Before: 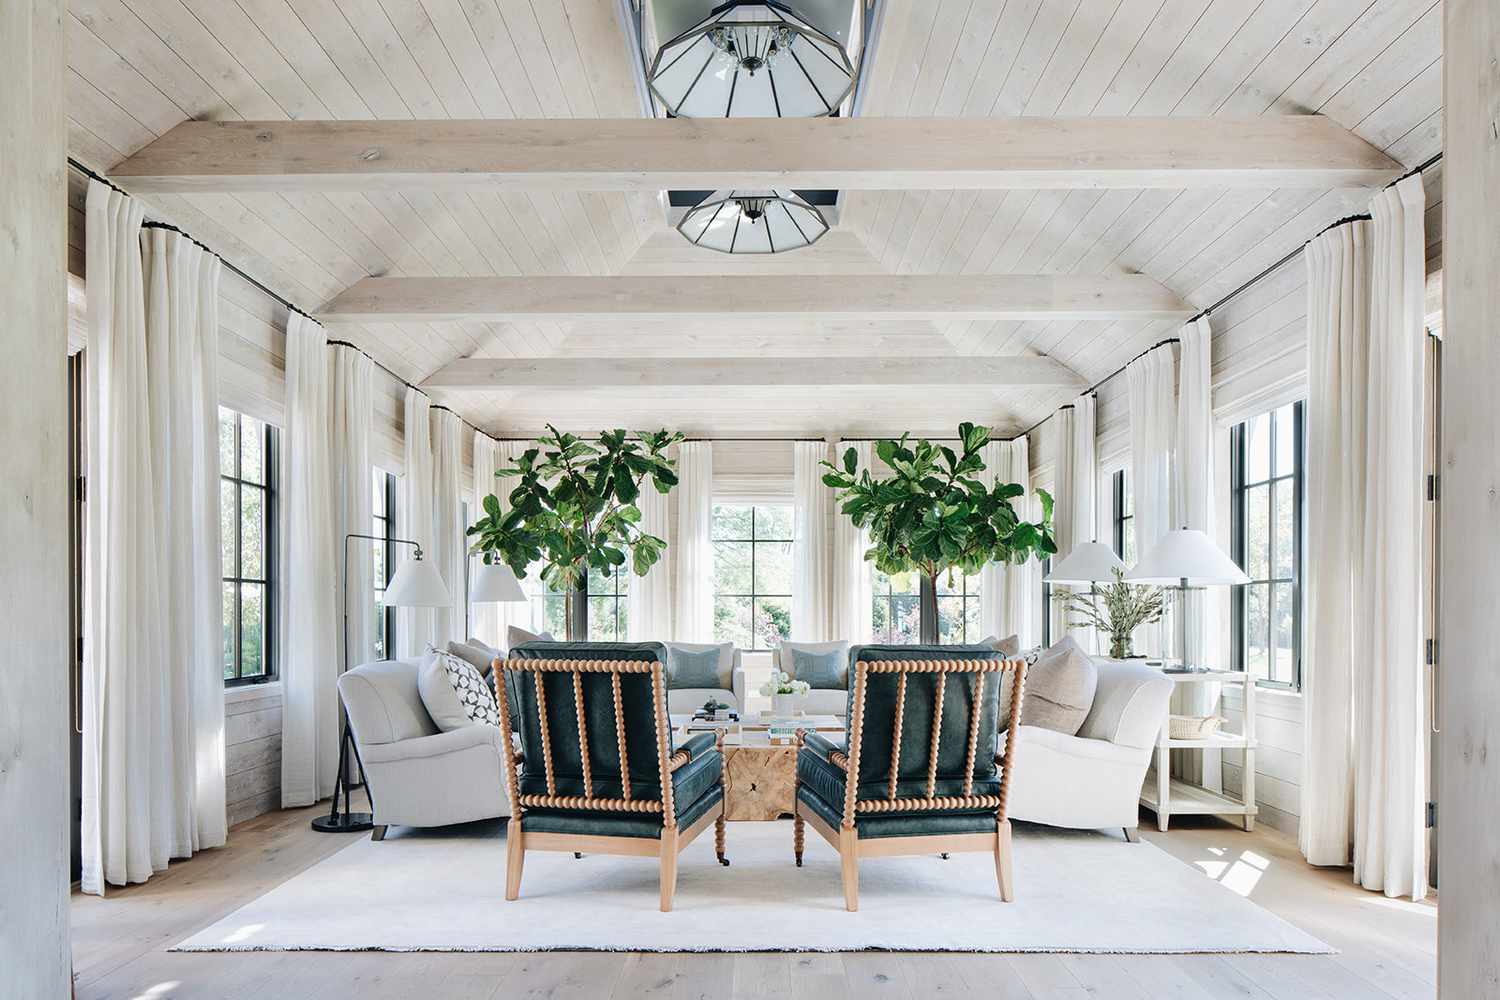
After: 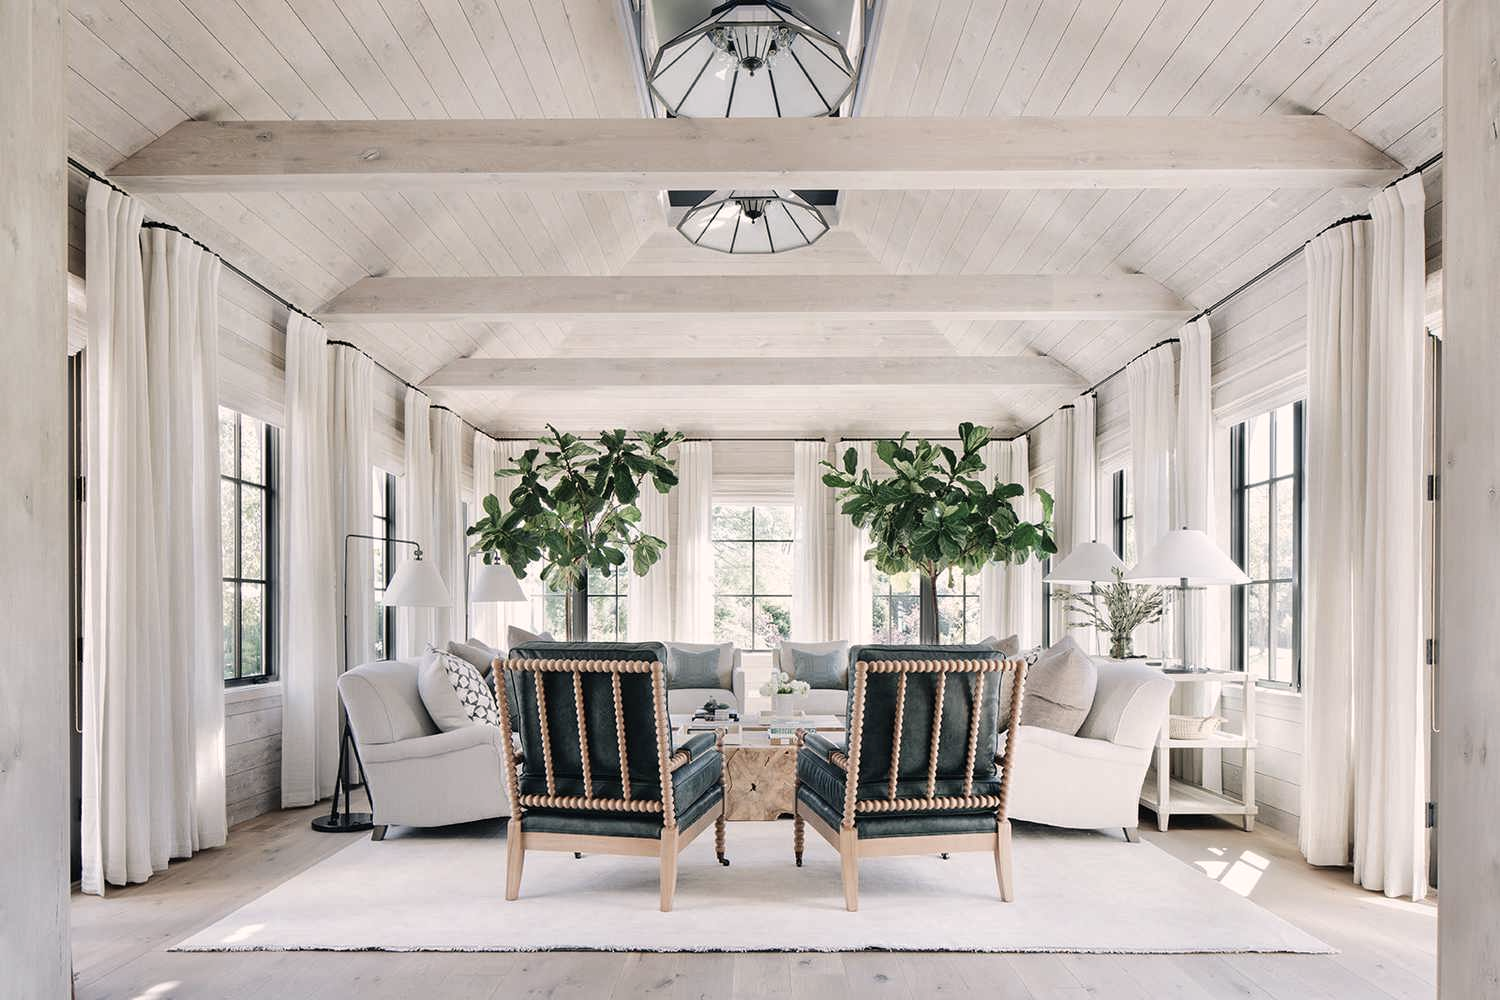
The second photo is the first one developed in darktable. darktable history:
color correction: highlights a* 5.54, highlights b* 5.24, saturation 0.641
